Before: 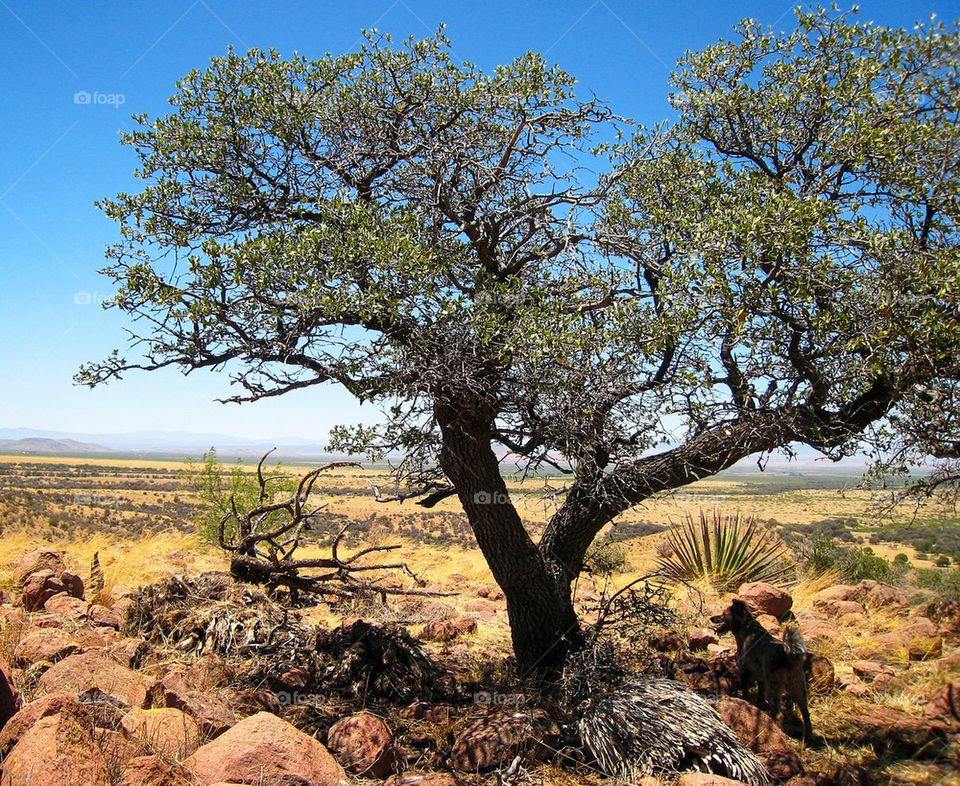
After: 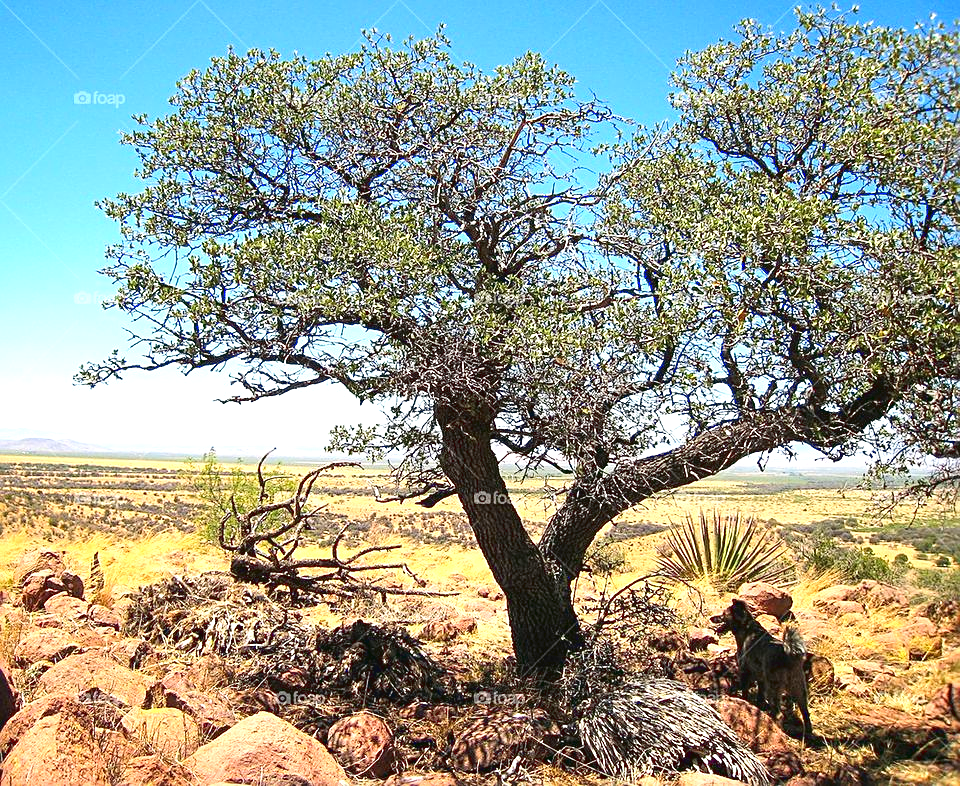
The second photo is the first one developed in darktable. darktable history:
exposure: black level correction 0, exposure 1.126 EV, compensate exposure bias true, compensate highlight preservation false
tone curve: curves: ch0 [(0, 0.036) (0.053, 0.068) (0.211, 0.217) (0.519, 0.513) (0.847, 0.82) (0.991, 0.914)]; ch1 [(0, 0) (0.276, 0.206) (0.412, 0.353) (0.482, 0.475) (0.495, 0.5) (0.509, 0.502) (0.563, 0.57) (0.667, 0.672) (0.788, 0.809) (1, 1)]; ch2 [(0, 0) (0.438, 0.456) (0.473, 0.47) (0.503, 0.503) (0.523, 0.528) (0.562, 0.571) (0.612, 0.61) (0.679, 0.72) (1, 1)], color space Lab, linked channels, preserve colors none
sharpen: on, module defaults
